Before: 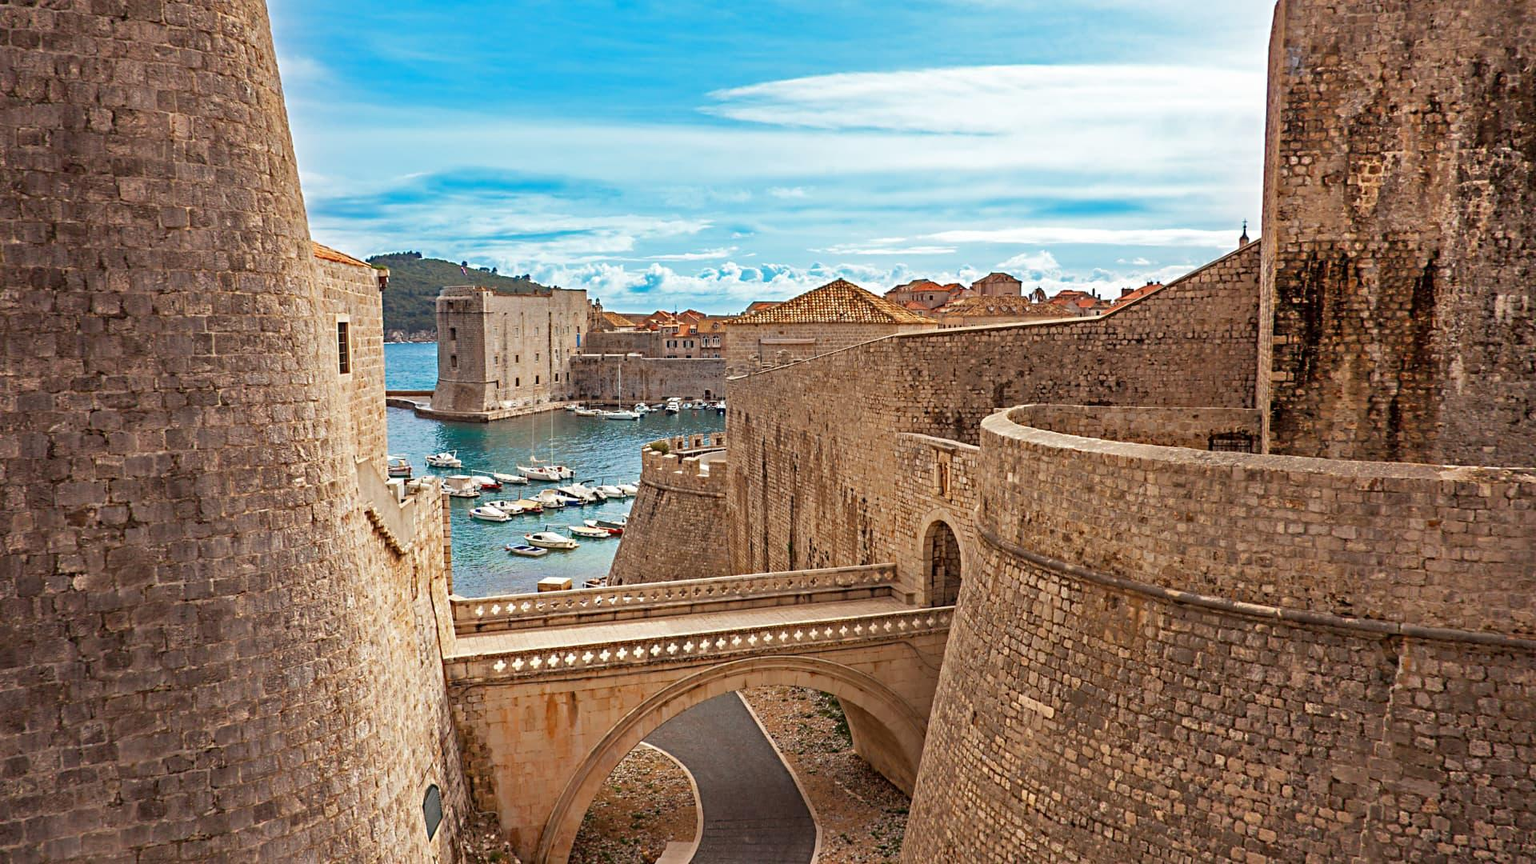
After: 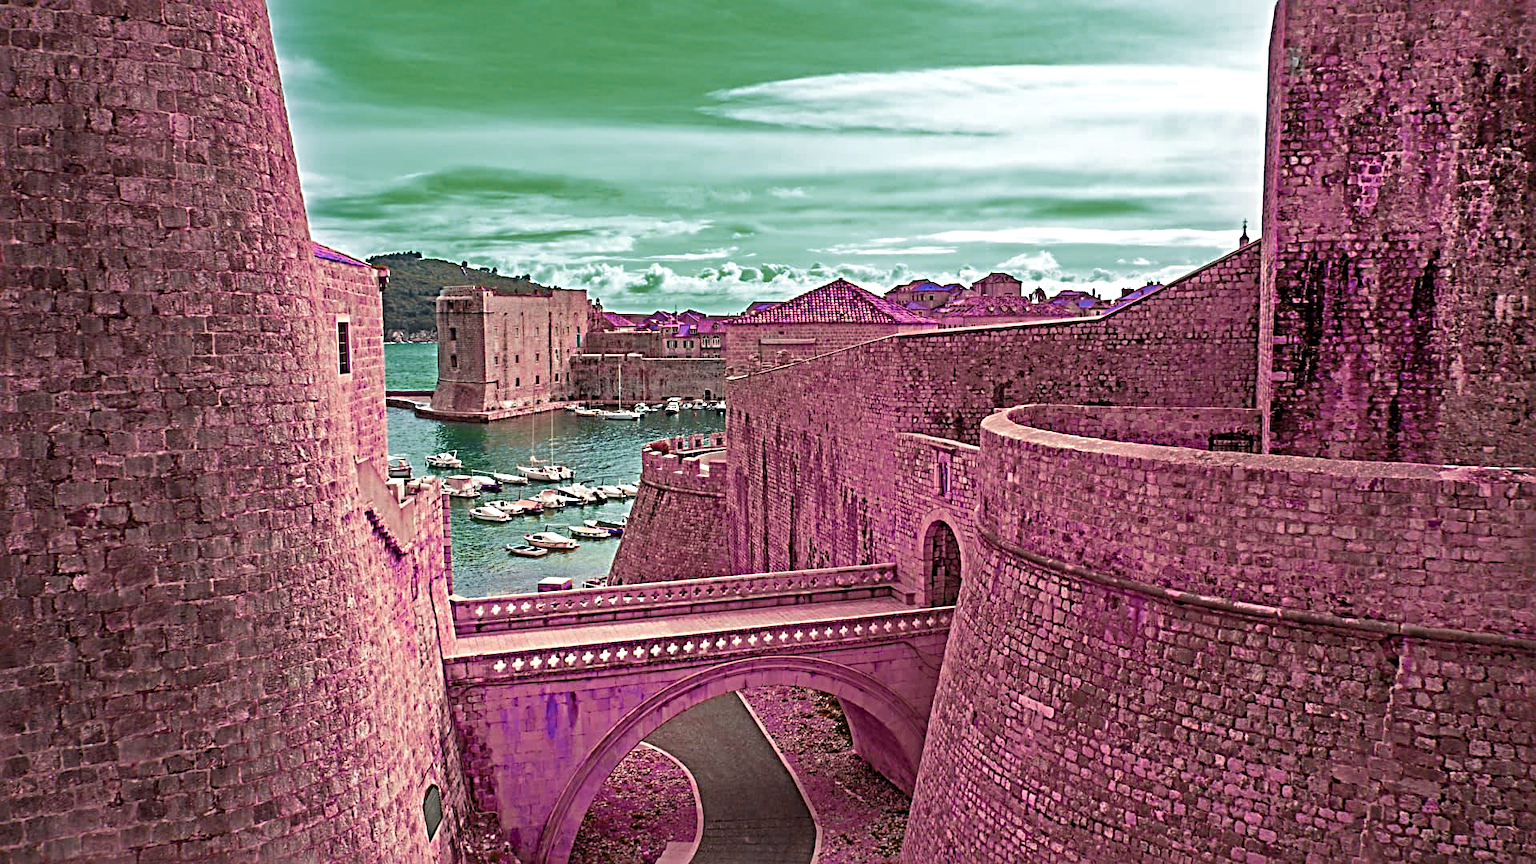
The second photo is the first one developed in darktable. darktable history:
sharpen: radius 4.883
local contrast: mode bilateral grid, contrast 28, coarseness 16, detail 115%, midtone range 0.2
color balance rgb: shadows lift › luminance -10%, highlights gain › luminance 10%, saturation formula JzAzBz (2021)
rotate and perspective: crop left 0, crop top 0
color zones: curves: ch0 [(0.826, 0.353)]; ch1 [(0.242, 0.647) (0.889, 0.342)]; ch2 [(0.246, 0.089) (0.969, 0.068)]
